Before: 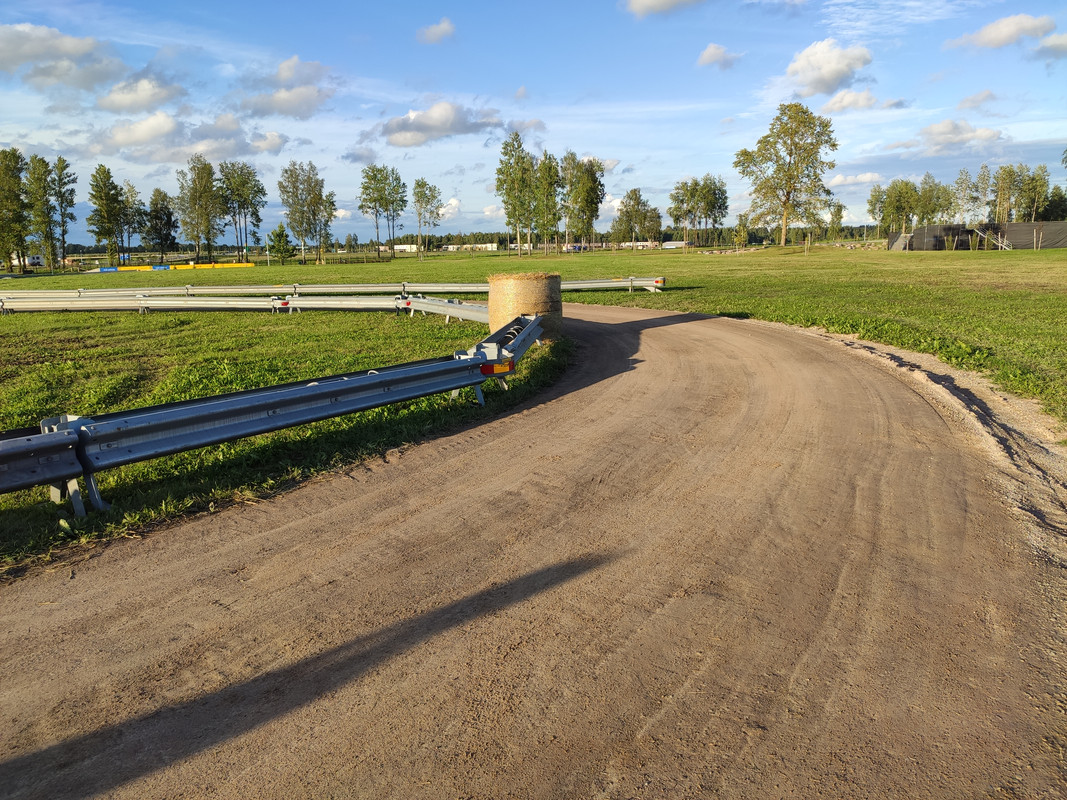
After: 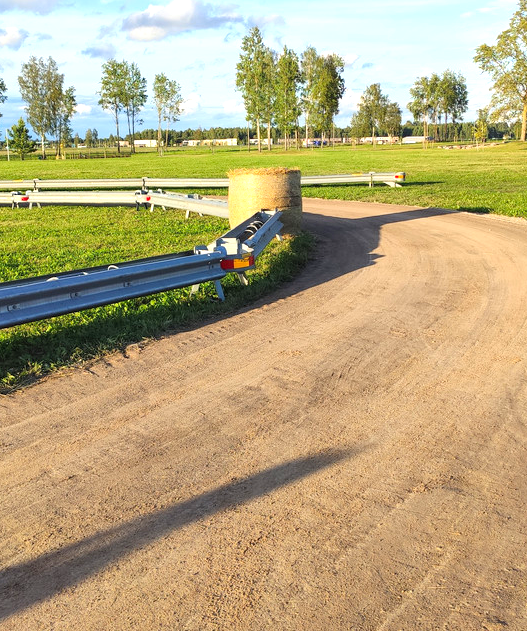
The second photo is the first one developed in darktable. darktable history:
crop and rotate: angle 0.014°, left 24.452%, top 13.18%, right 26.134%, bottom 7.848%
exposure: exposure 0.659 EV, compensate highlight preservation false
contrast brightness saturation: contrast 0.073, brightness 0.082, saturation 0.18
